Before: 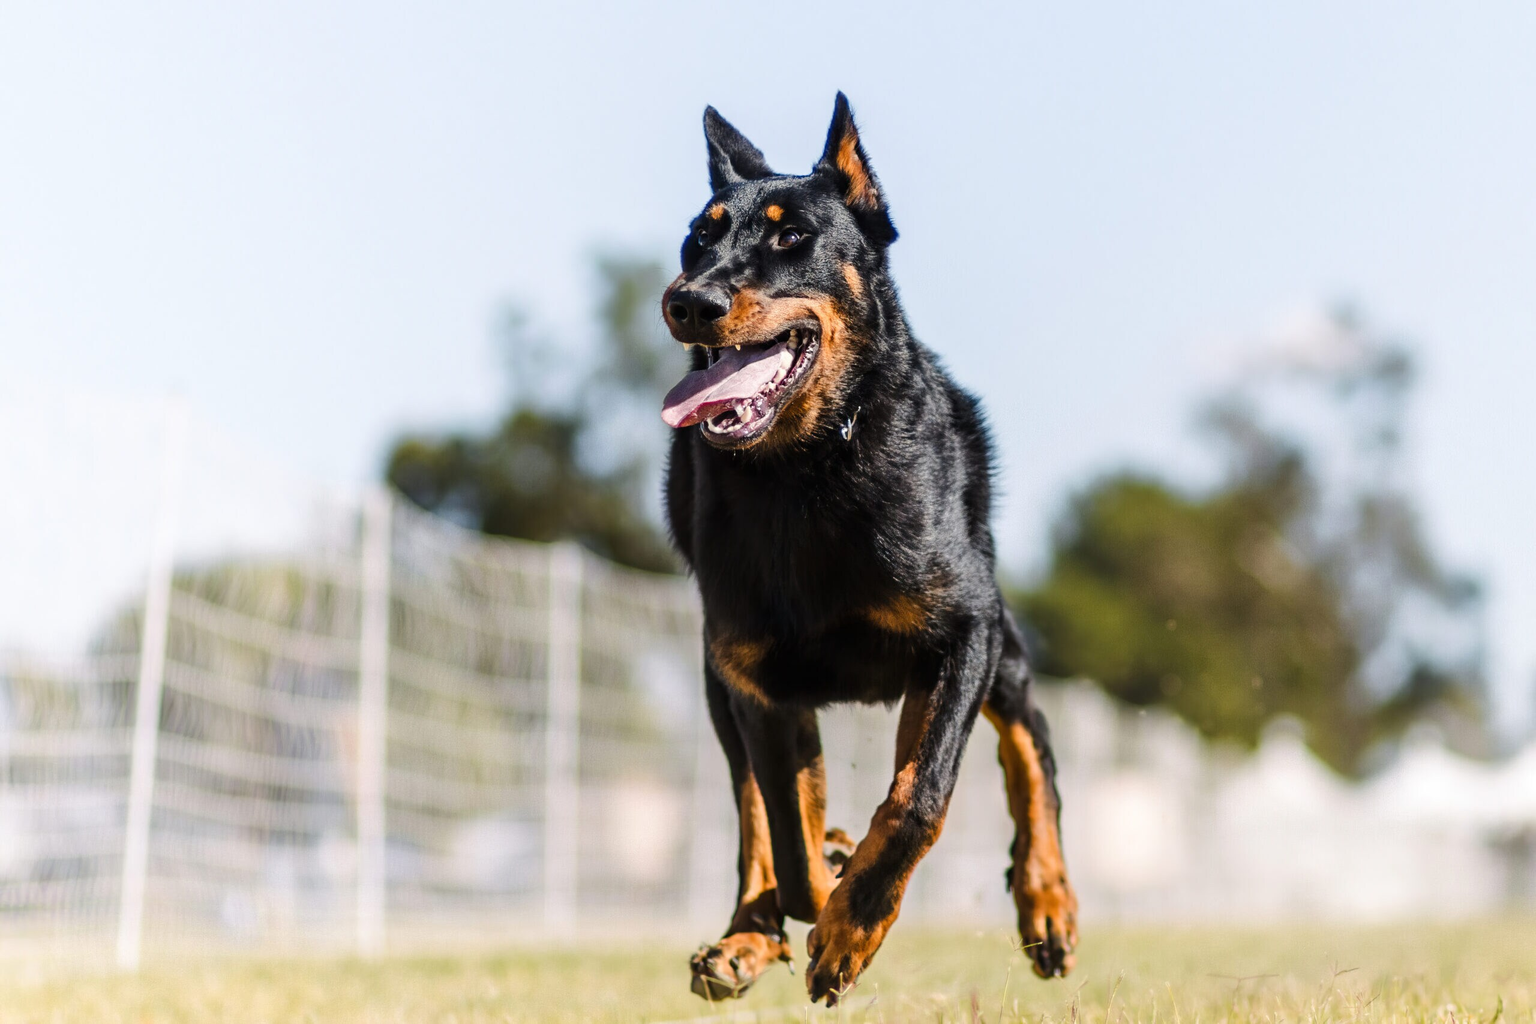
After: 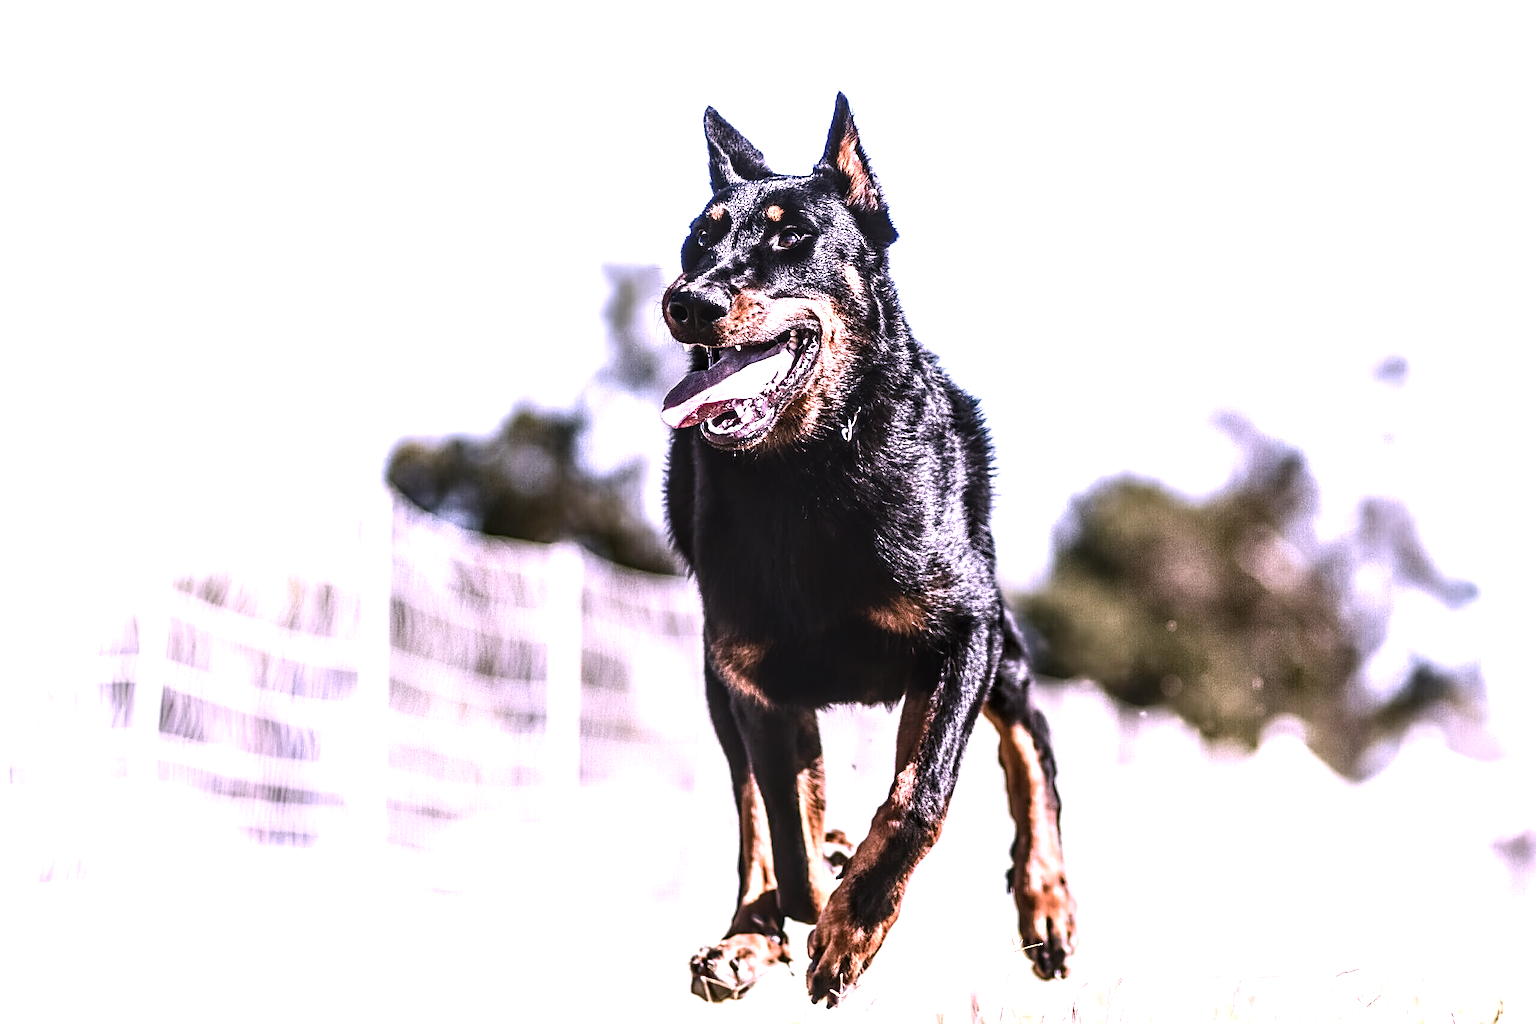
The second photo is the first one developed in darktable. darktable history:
local contrast: detail 150%
levels: levels [0, 0.394, 0.787]
contrast brightness saturation: contrast 0.25, saturation -0.321
sharpen: radius 2.531, amount 0.632
crop and rotate: left 0.071%, bottom 0.005%
color correction: highlights a* 16.21, highlights b* -20.78
